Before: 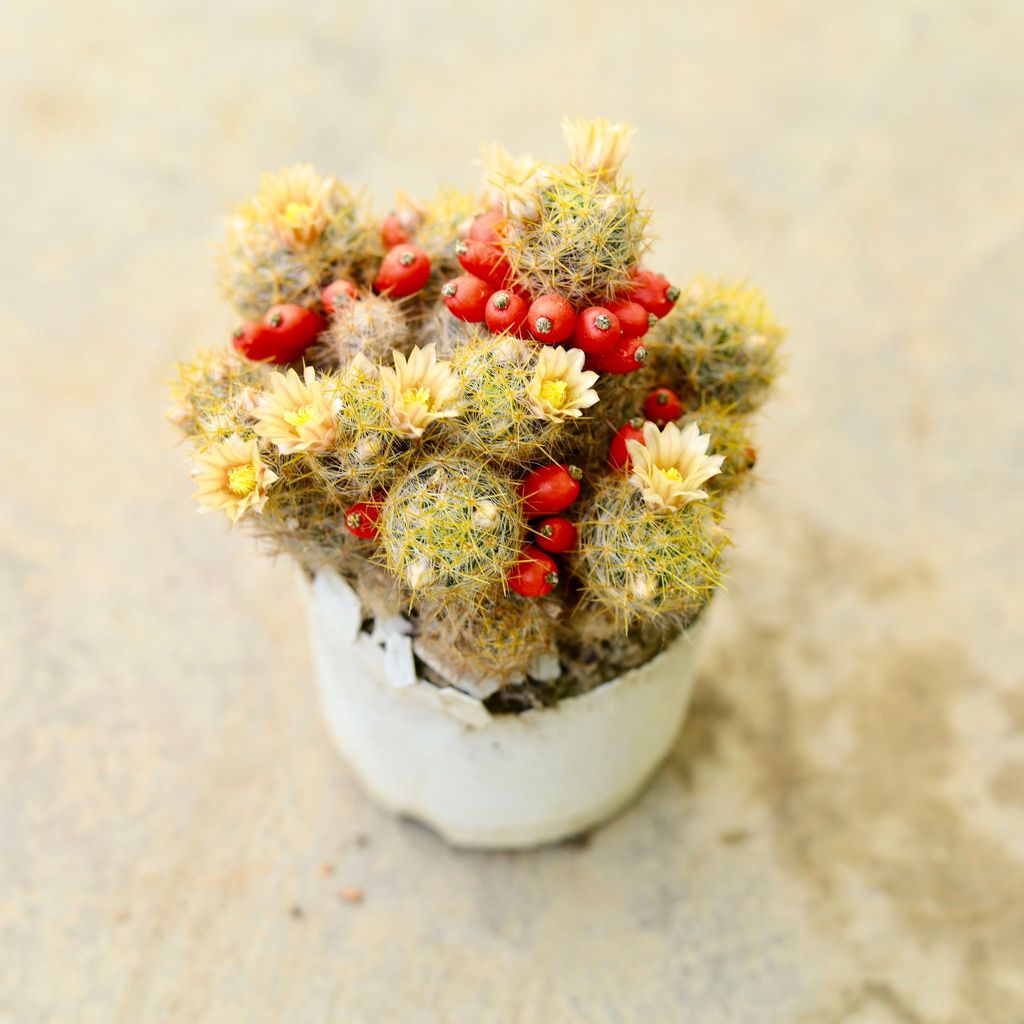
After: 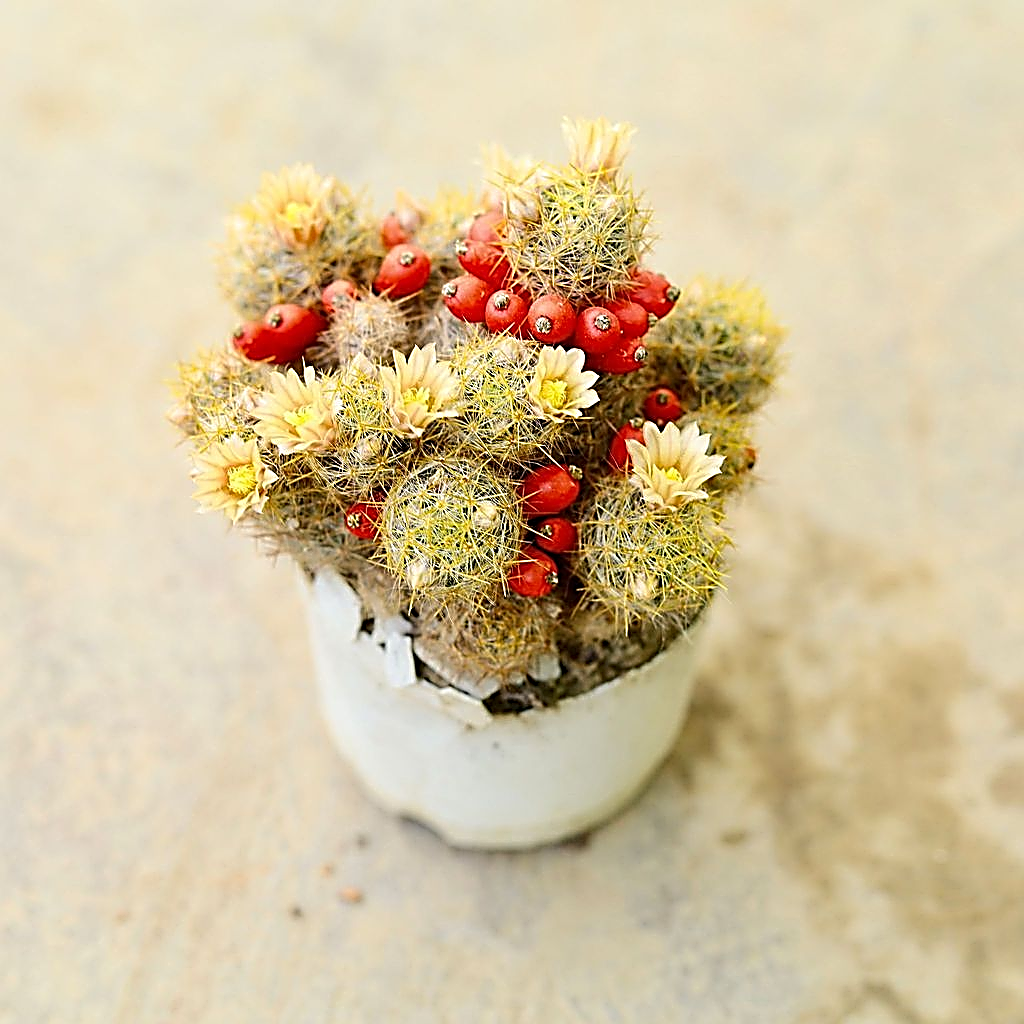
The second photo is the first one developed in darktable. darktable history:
sharpen: amount 1.991
